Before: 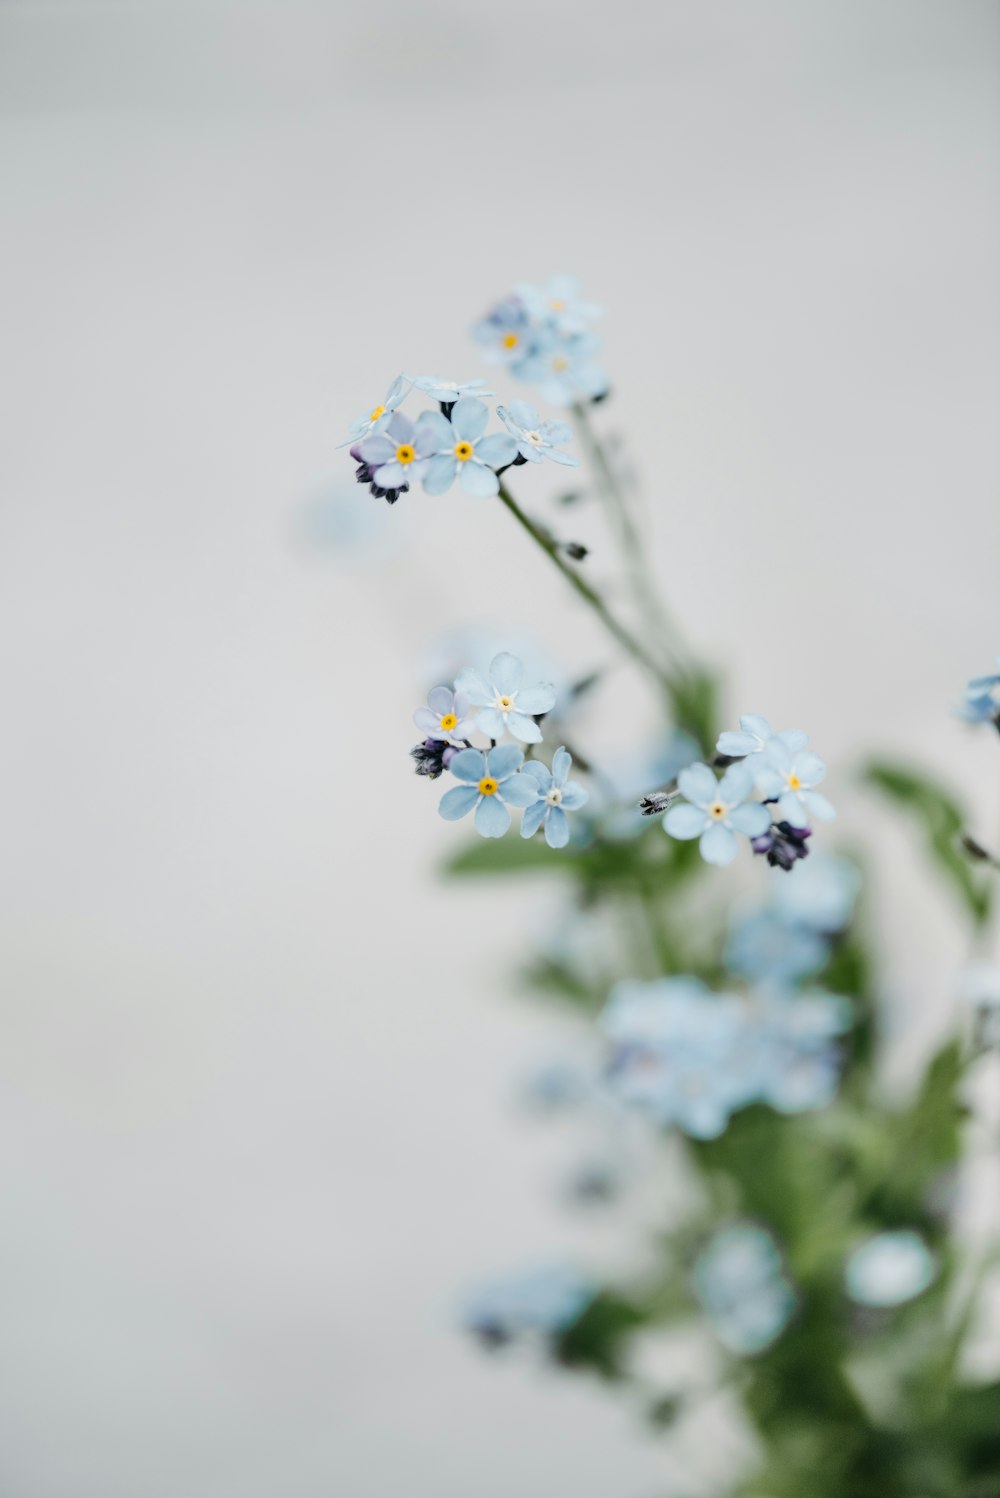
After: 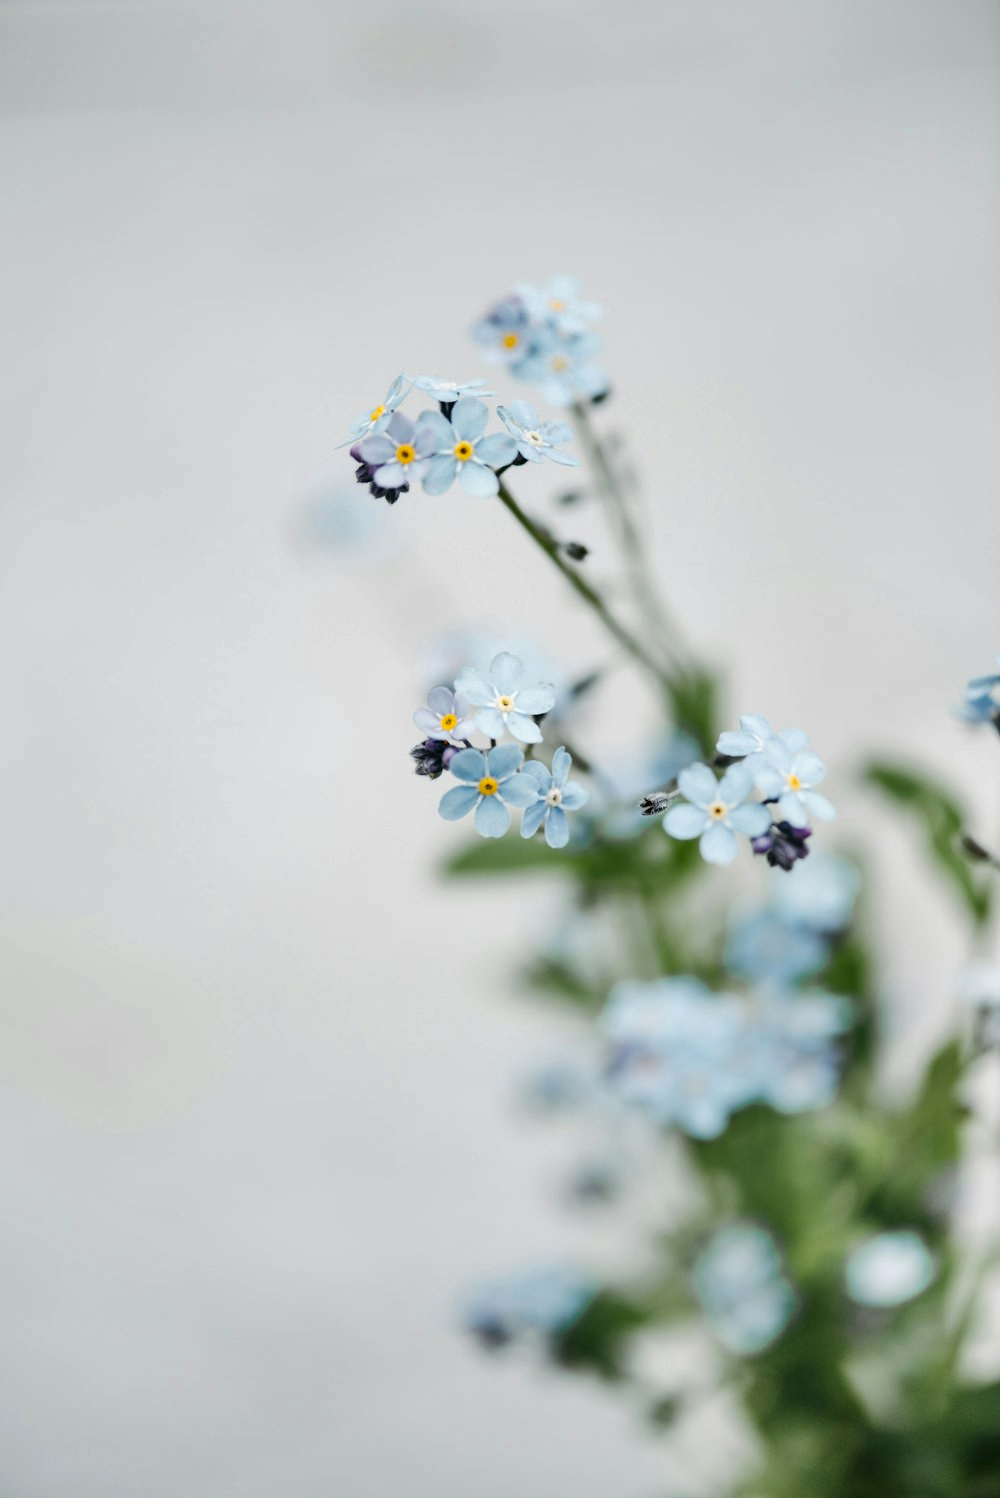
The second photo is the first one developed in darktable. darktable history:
exposure: exposure 0.189 EV, compensate exposure bias true, compensate highlight preservation false
tone equalizer: edges refinement/feathering 500, mask exposure compensation -1.57 EV, preserve details no
shadows and highlights: shadows -87.29, highlights -37.24, soften with gaussian
